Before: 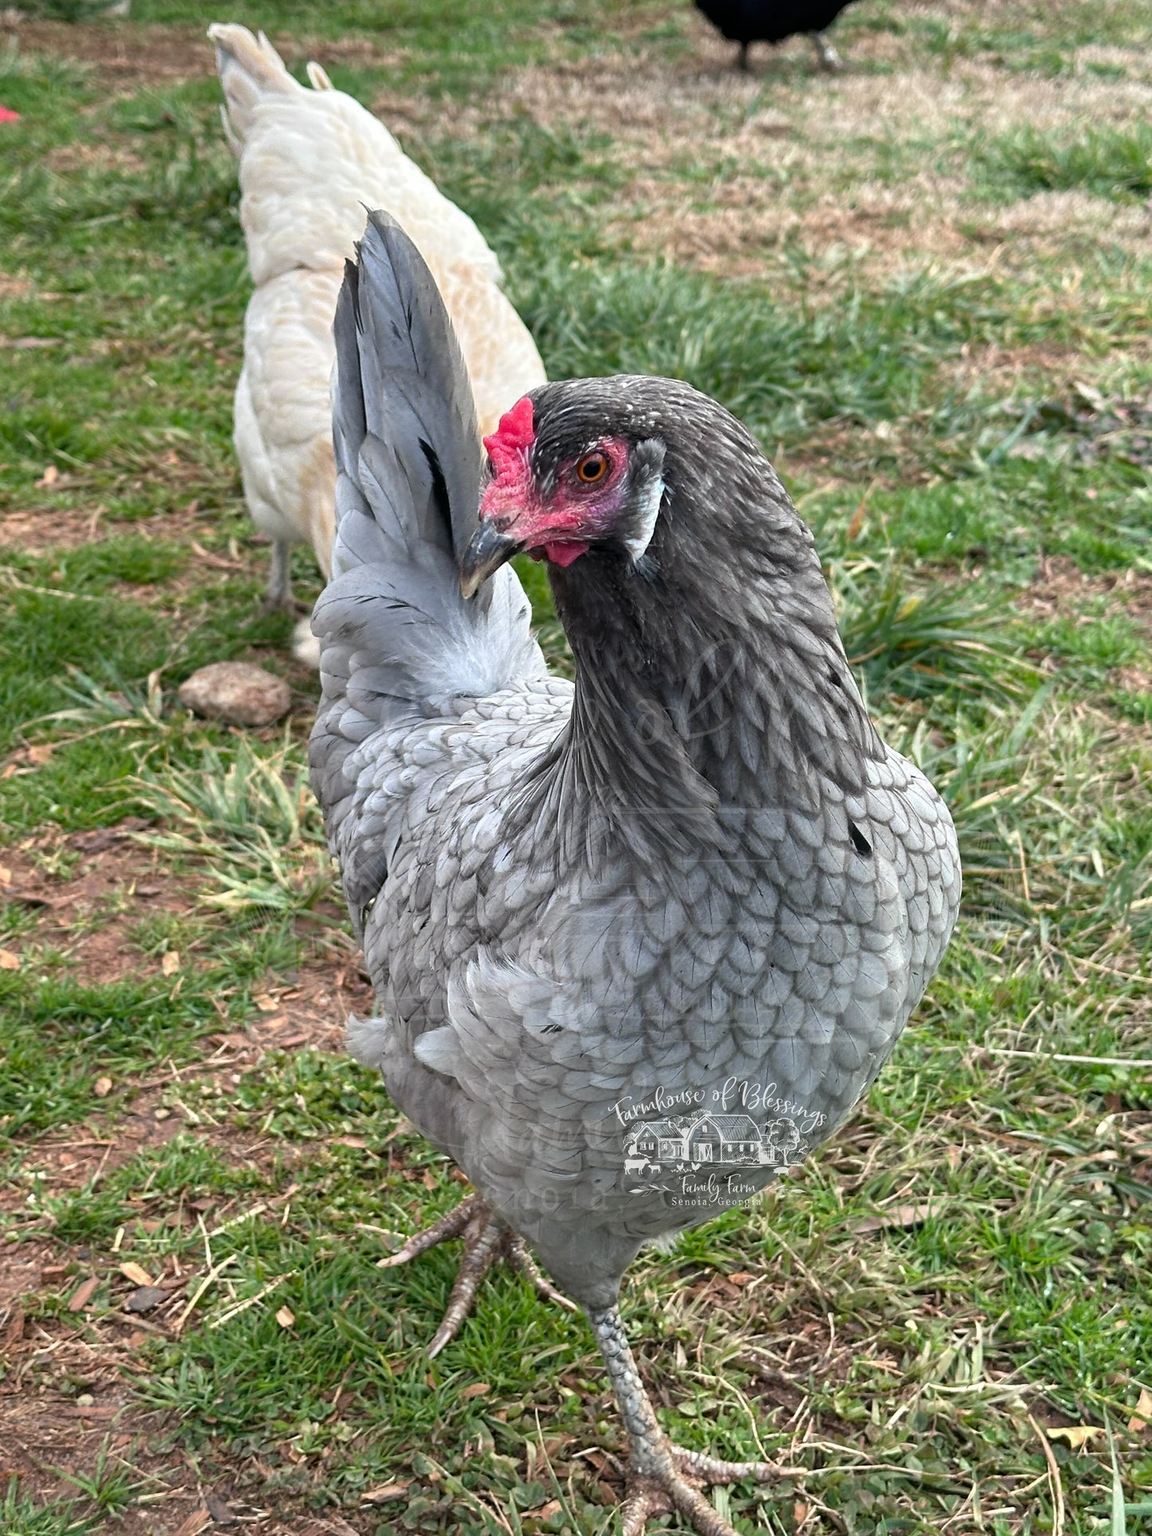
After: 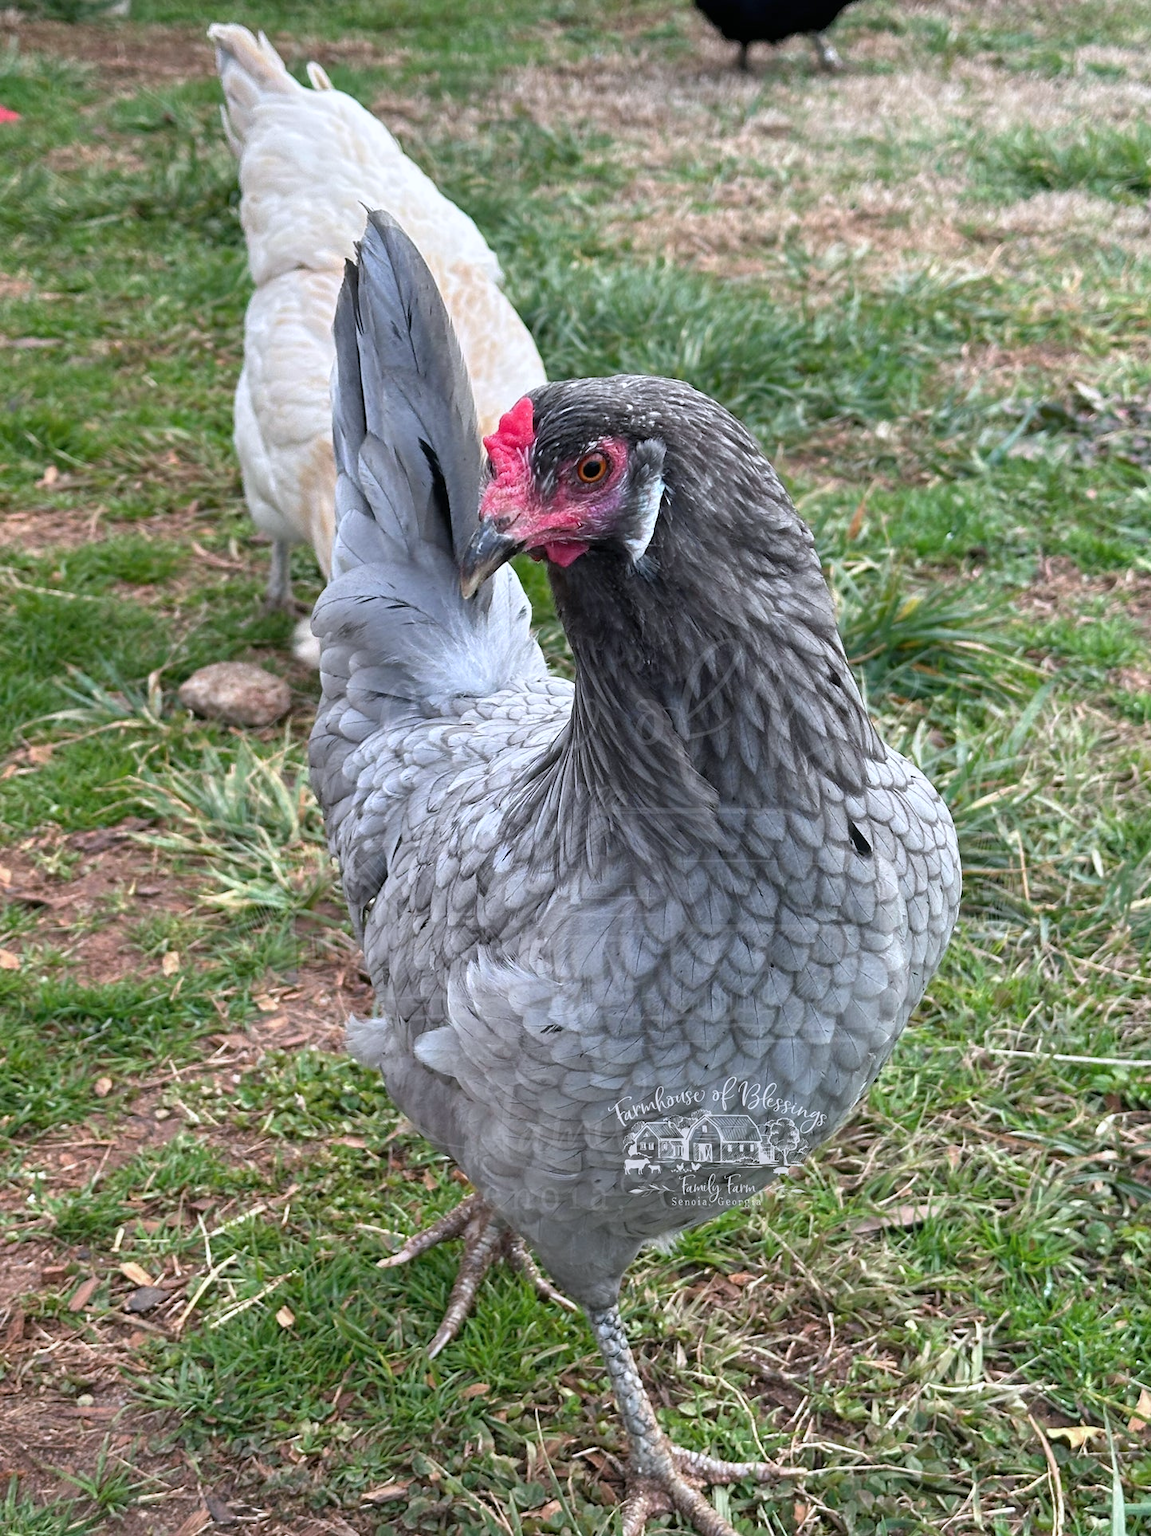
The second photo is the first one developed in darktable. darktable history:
tone equalizer: on, module defaults
color calibration: illuminant as shot in camera, x 0.358, y 0.373, temperature 4628.91 K
local contrast: mode bilateral grid, contrast 100, coarseness 100, detail 94%, midtone range 0.2
